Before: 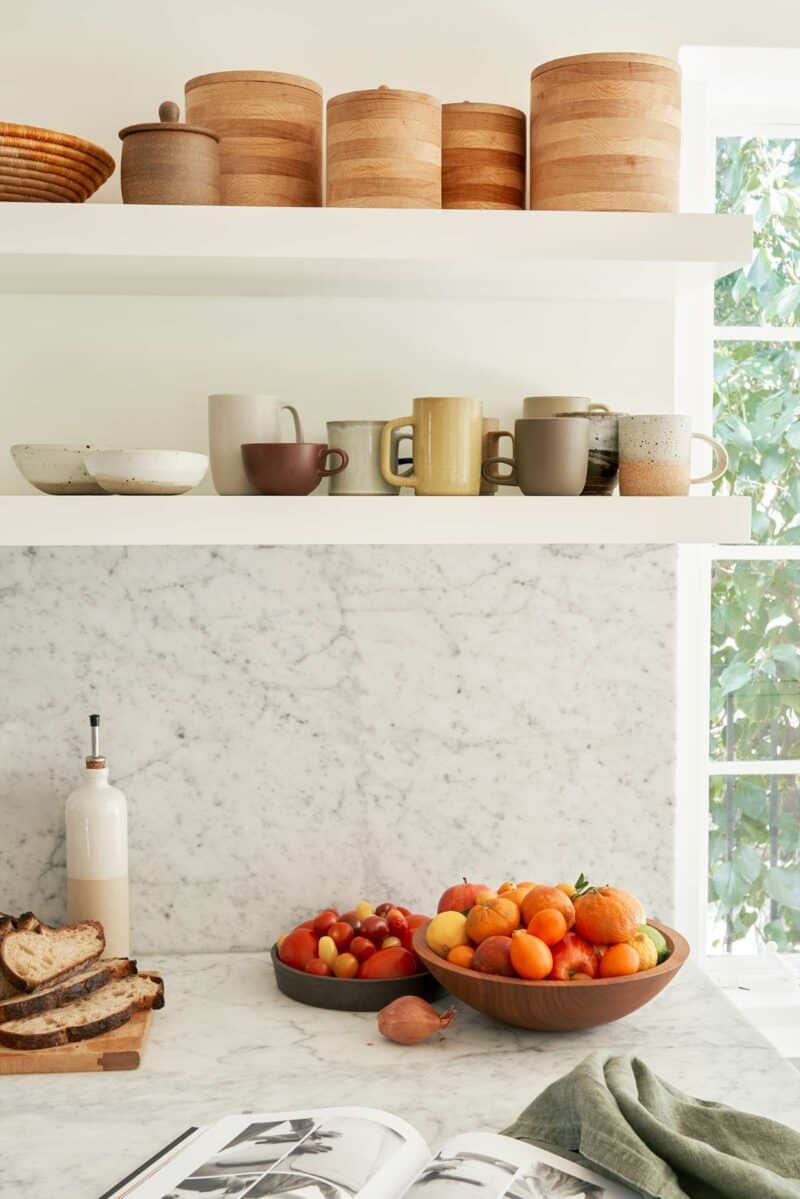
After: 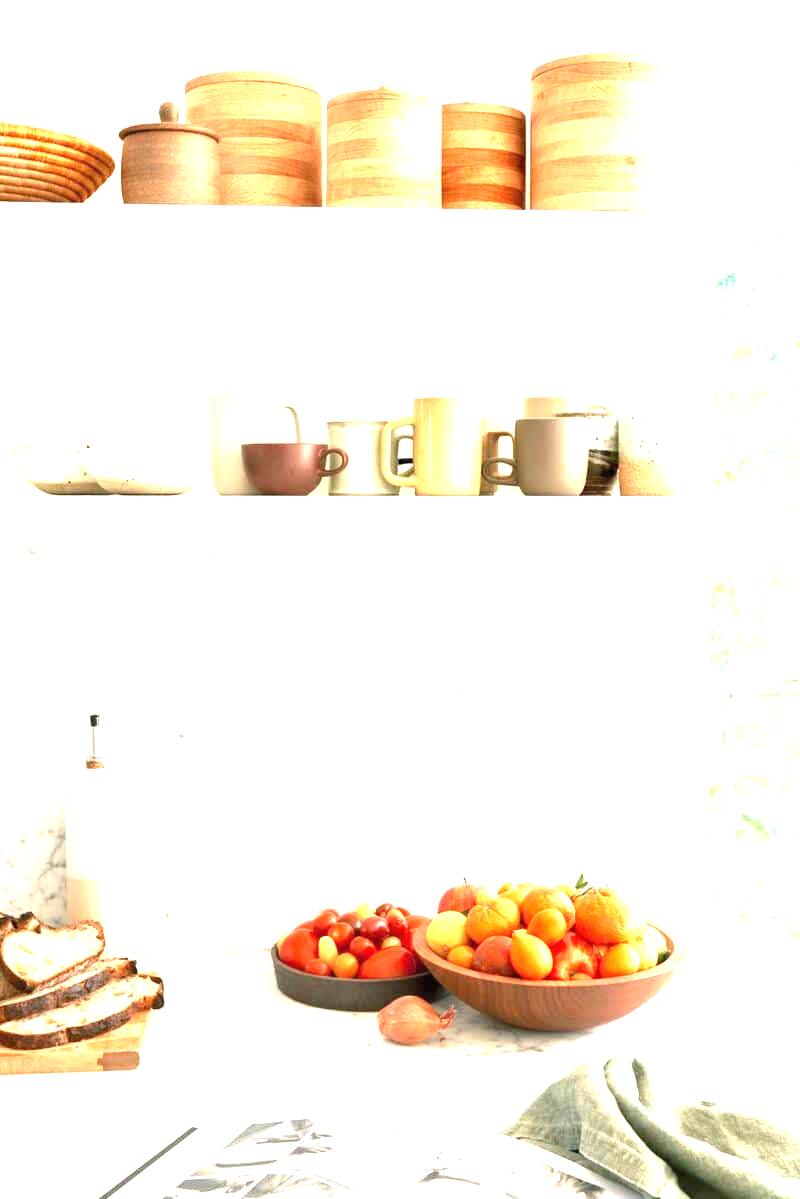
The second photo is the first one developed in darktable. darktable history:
exposure: black level correction 0, exposure 1.882 EV, compensate exposure bias true, compensate highlight preservation false
tone equalizer: on, module defaults
